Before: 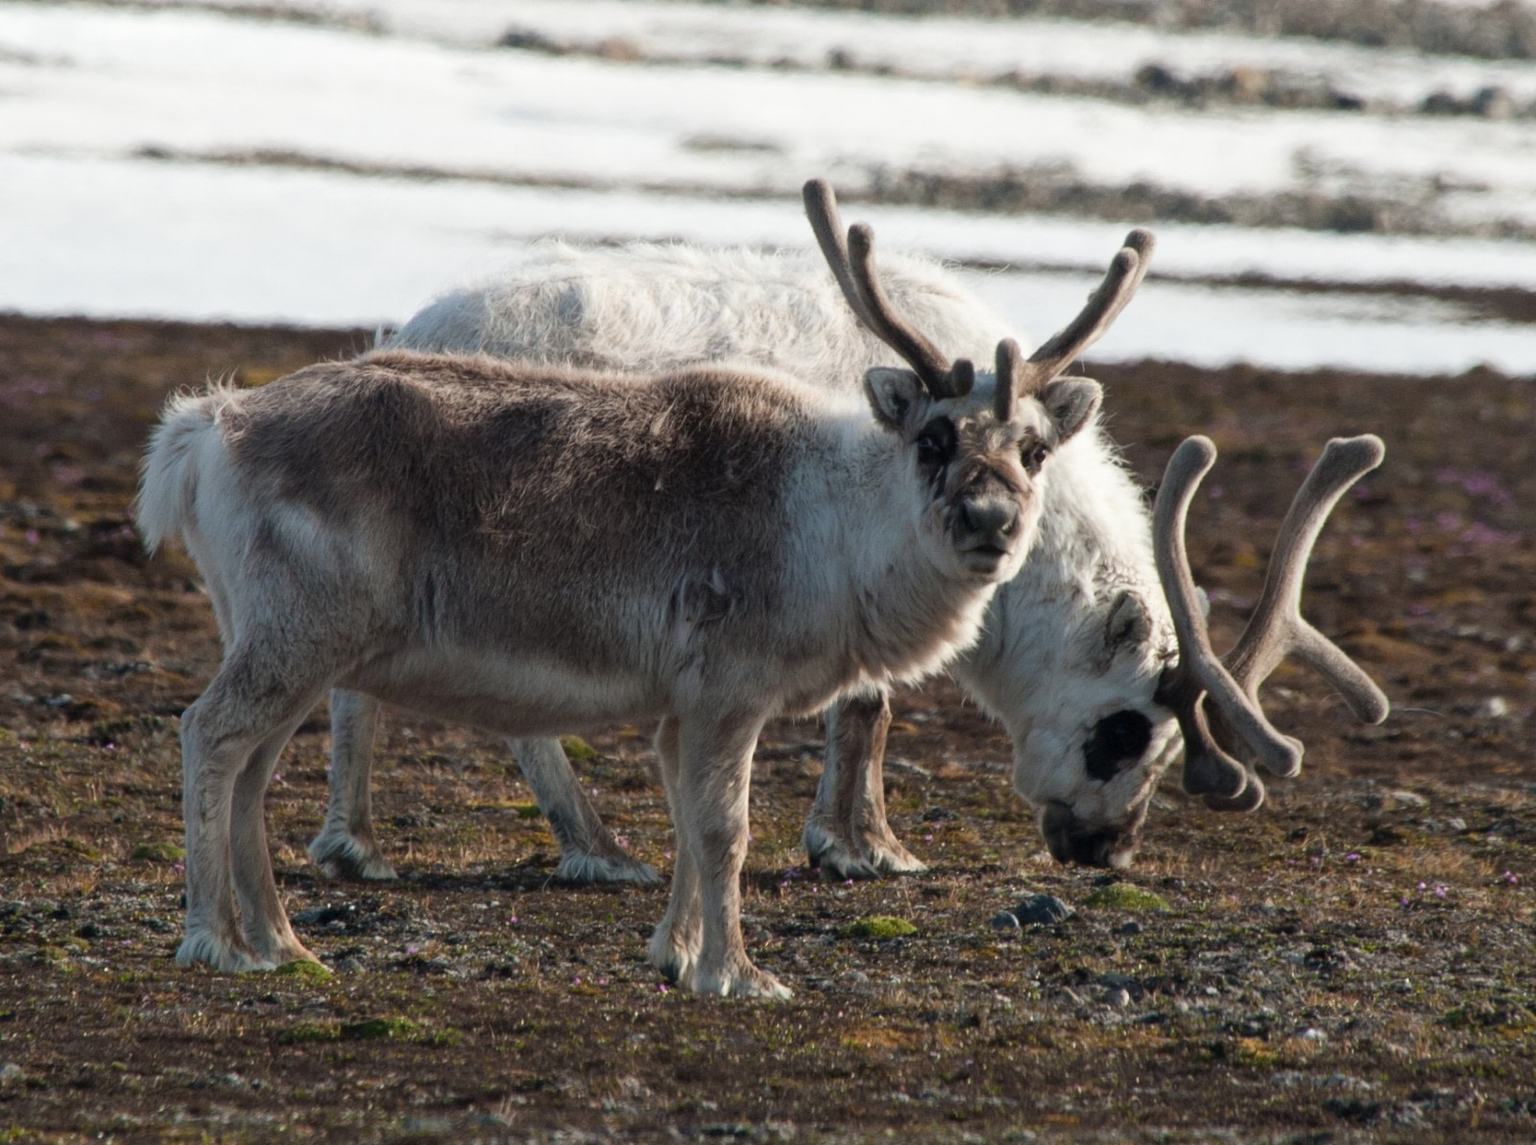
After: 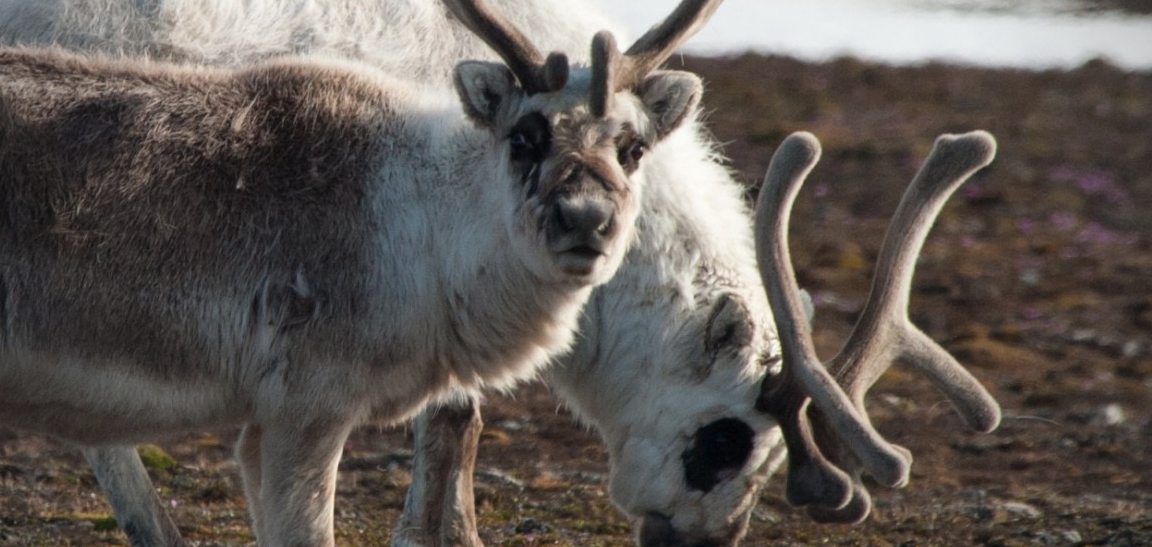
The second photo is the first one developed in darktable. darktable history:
vignetting: fall-off start 79.88%
crop and rotate: left 27.938%, top 27.046%, bottom 27.046%
